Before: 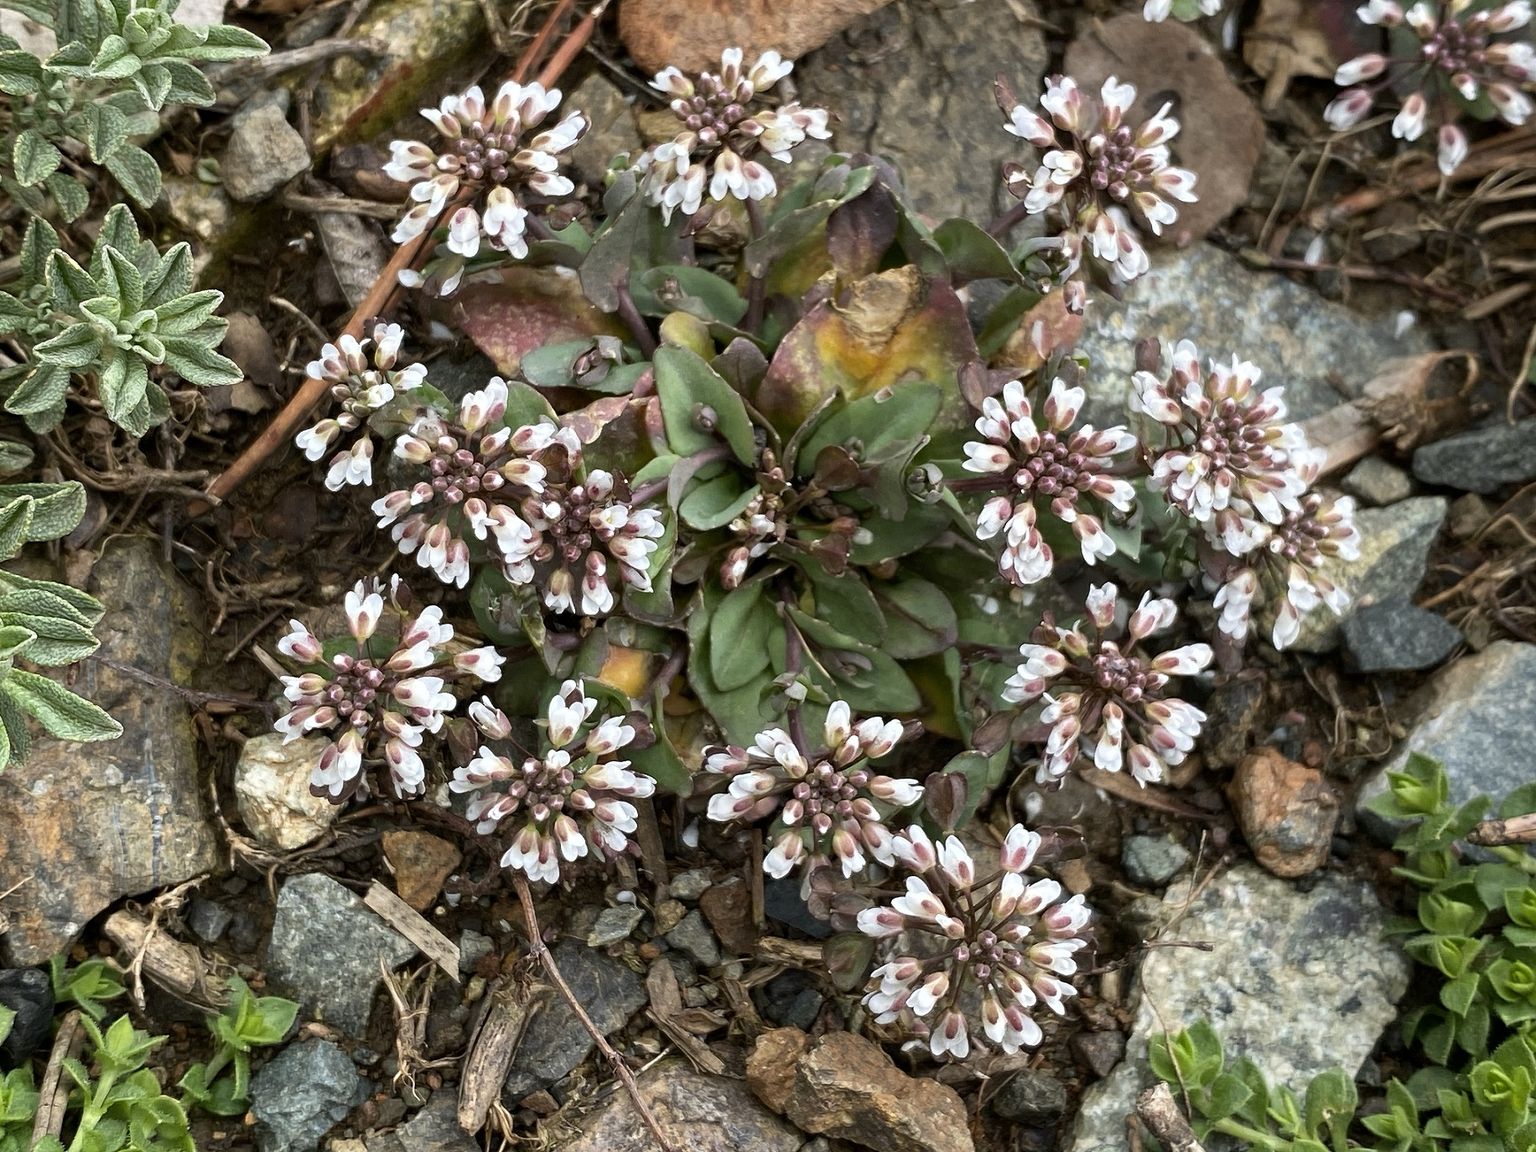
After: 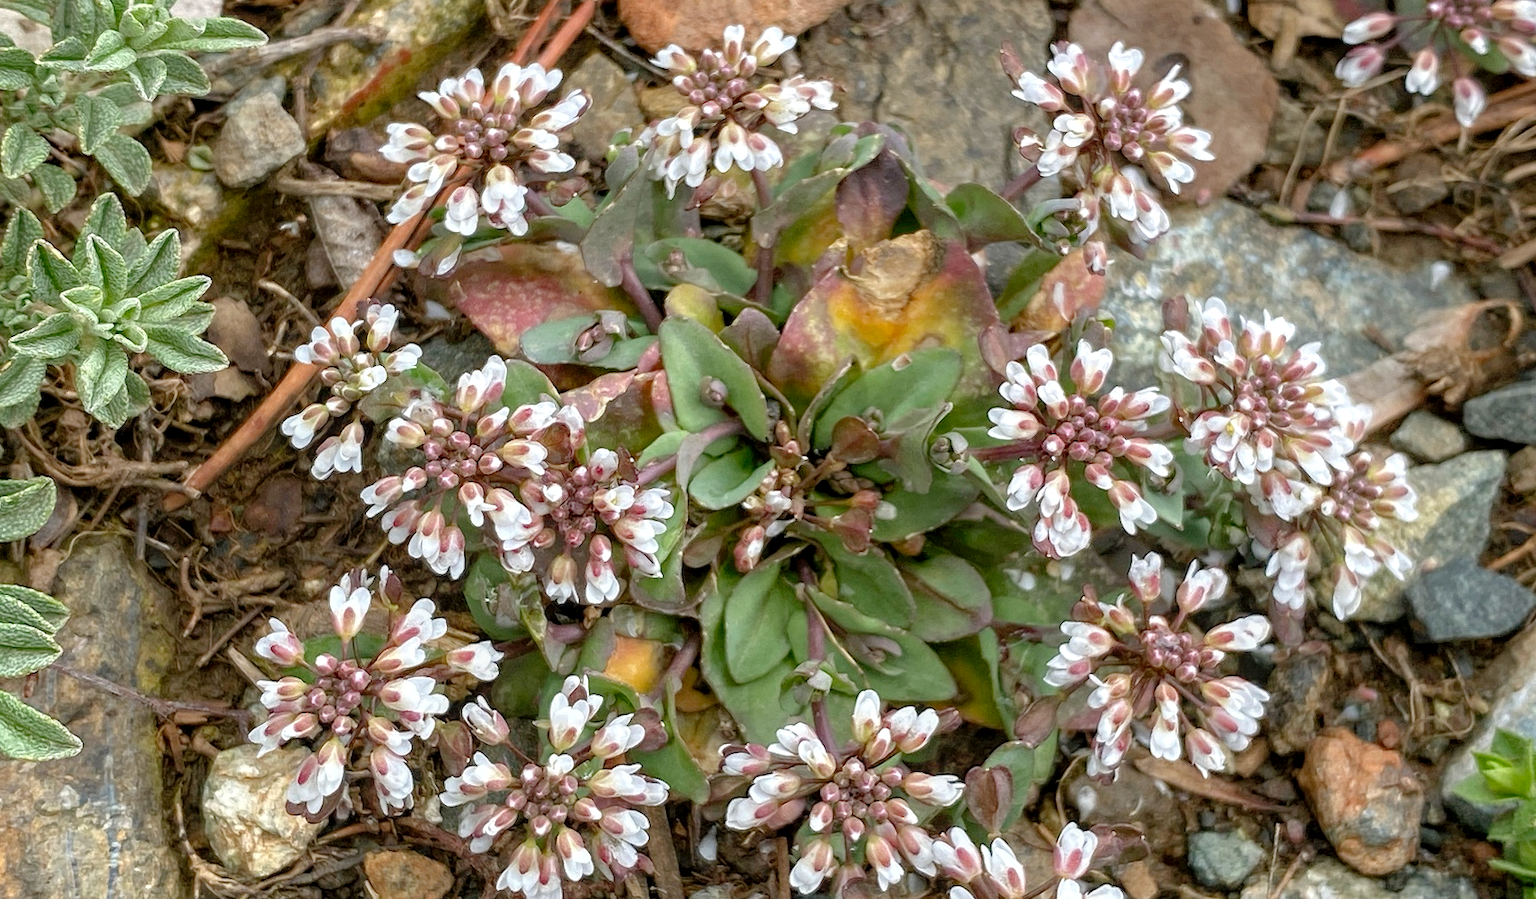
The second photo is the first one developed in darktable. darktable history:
local contrast: on, module defaults
crop: bottom 24.988%
tone curve: curves: ch0 [(0, 0) (0.004, 0.008) (0.077, 0.156) (0.169, 0.29) (0.774, 0.774) (1, 1)], color space Lab, linked channels, preserve colors none
rotate and perspective: rotation -1.68°, lens shift (vertical) -0.146, crop left 0.049, crop right 0.912, crop top 0.032, crop bottom 0.96
